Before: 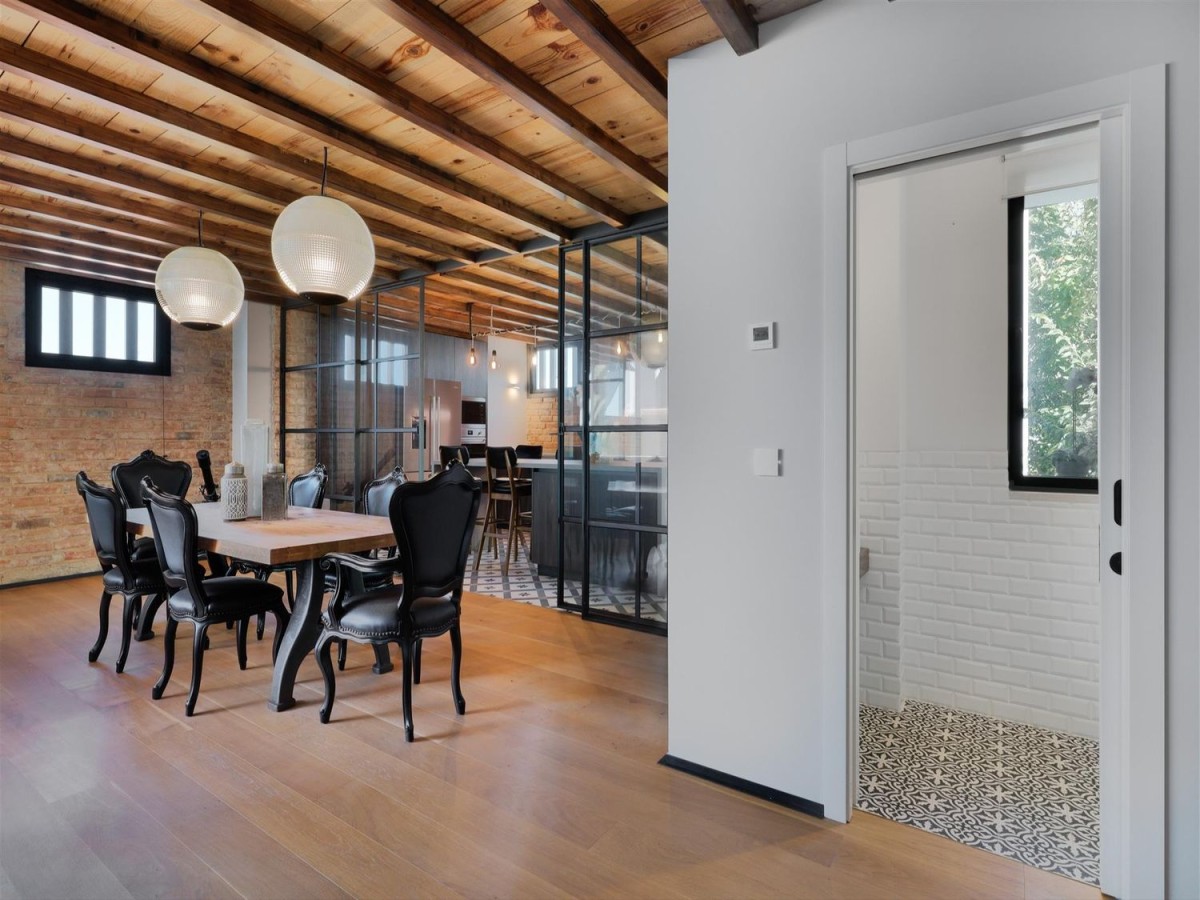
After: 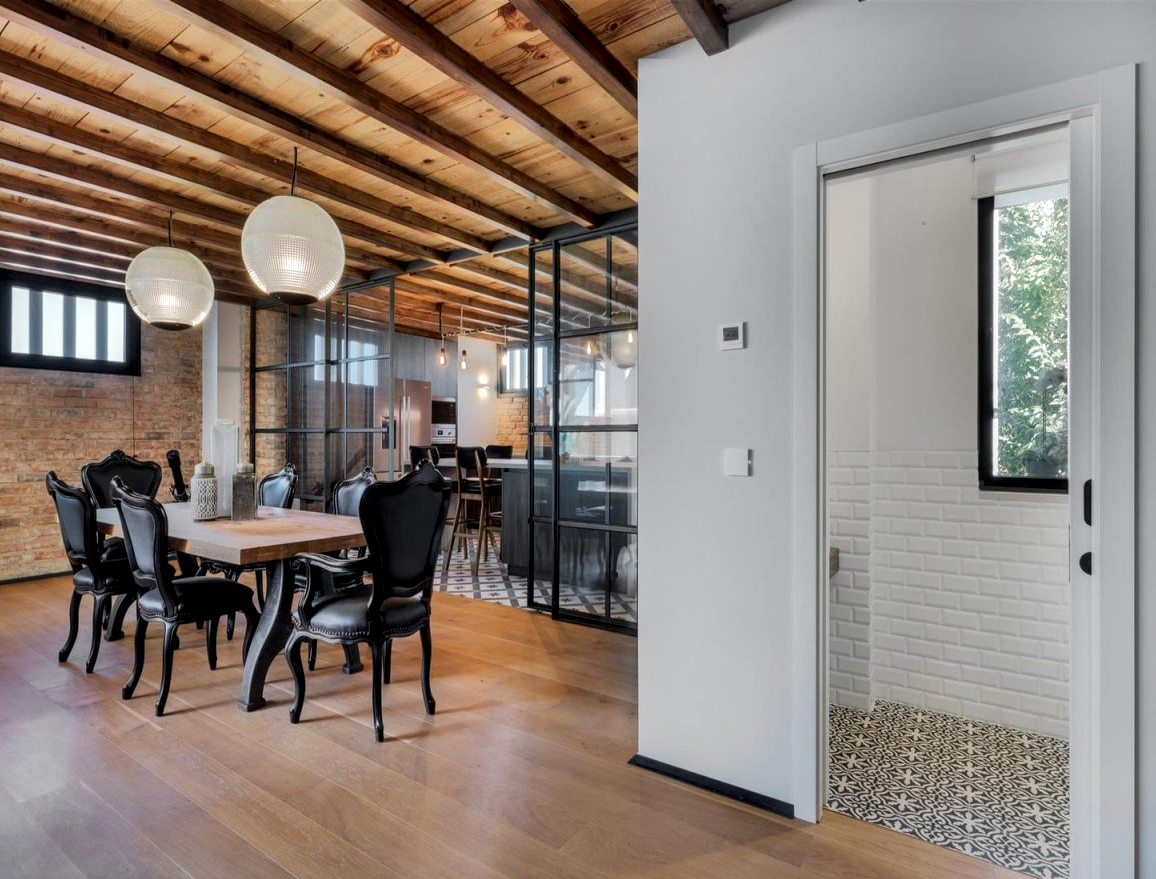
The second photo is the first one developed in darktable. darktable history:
local contrast: highlights 61%, detail 143%, midtone range 0.428
crop and rotate: left 2.536%, right 1.107%, bottom 2.246%
